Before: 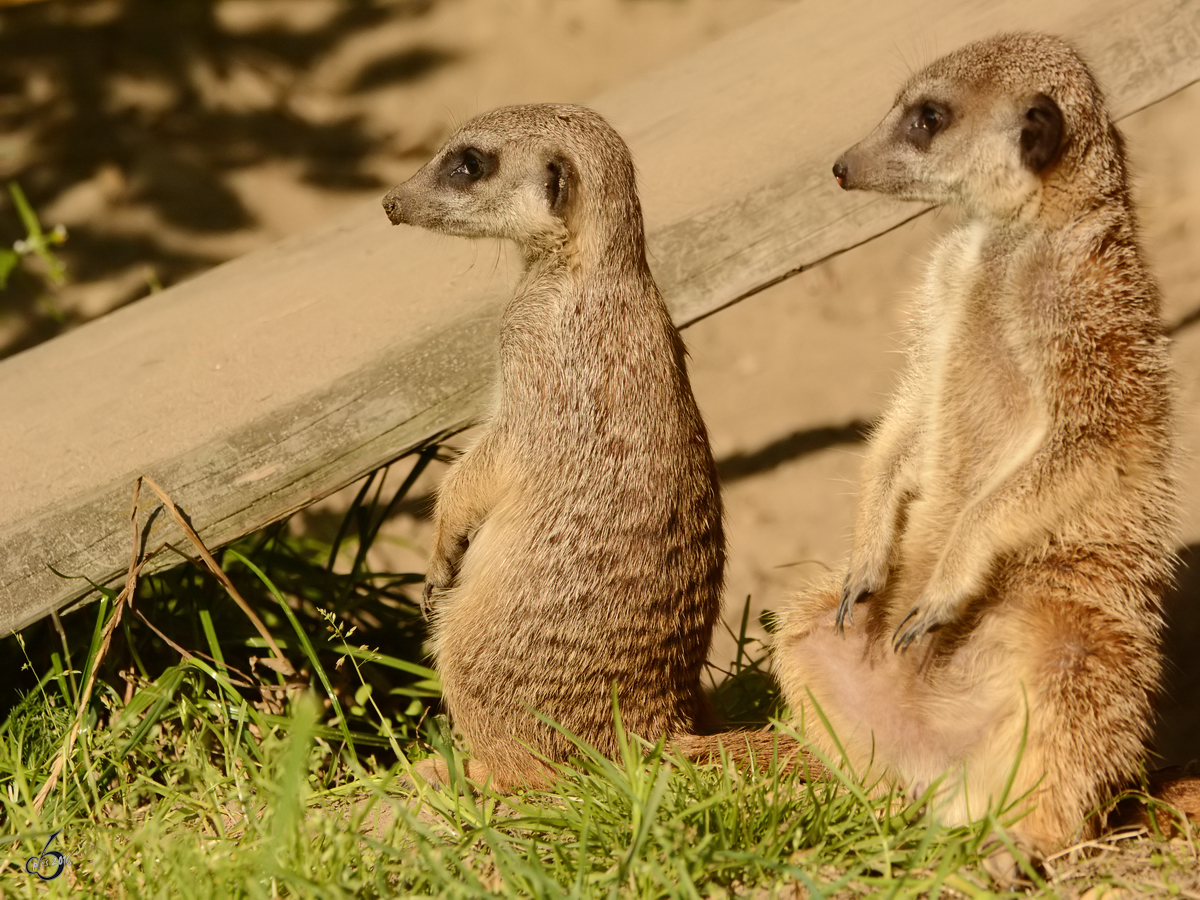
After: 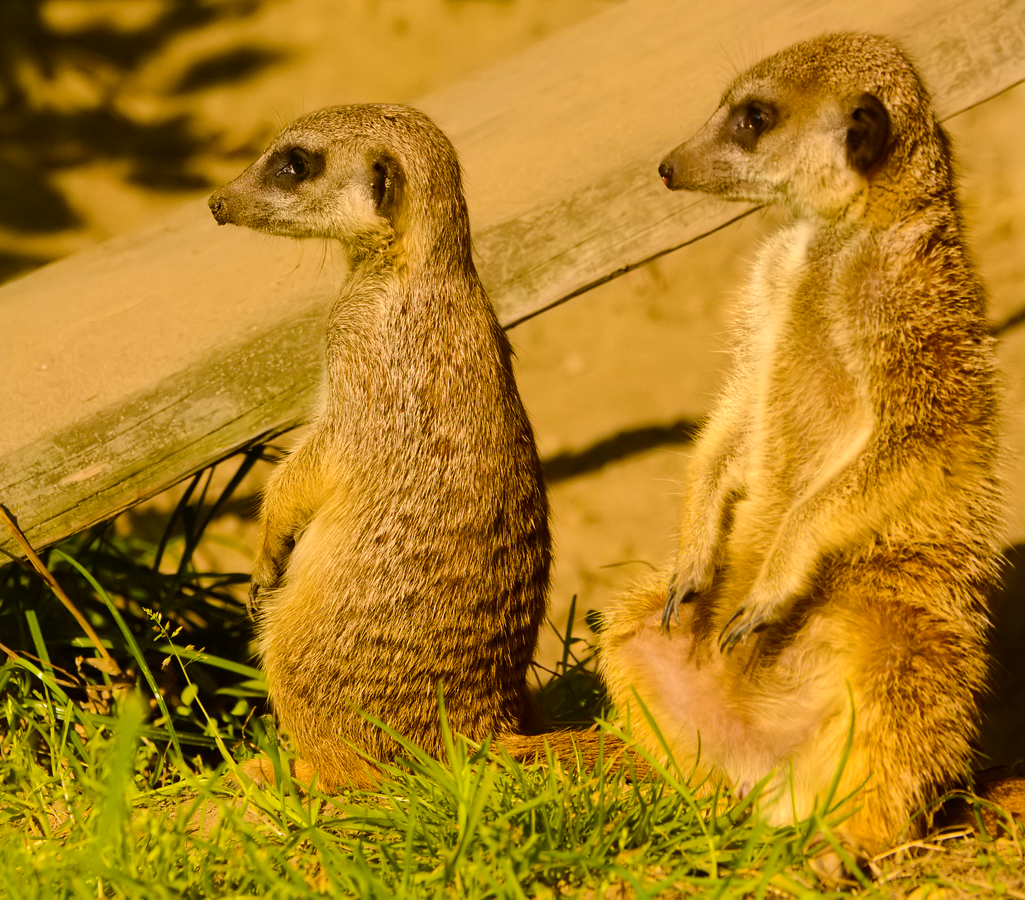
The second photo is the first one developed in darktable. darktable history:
color balance rgb: power › hue 329.92°, highlights gain › chroma 0.987%, highlights gain › hue 25.34°, linear chroma grading › shadows 9.572%, linear chroma grading › highlights 10.678%, linear chroma grading › global chroma 15.189%, linear chroma grading › mid-tones 14.583%, perceptual saturation grading › global saturation 25.771%, global vibrance 20%
local contrast: mode bilateral grid, contrast 20, coarseness 50, detail 119%, midtone range 0.2
crop and rotate: left 14.544%
contrast brightness saturation: saturation -0.069
